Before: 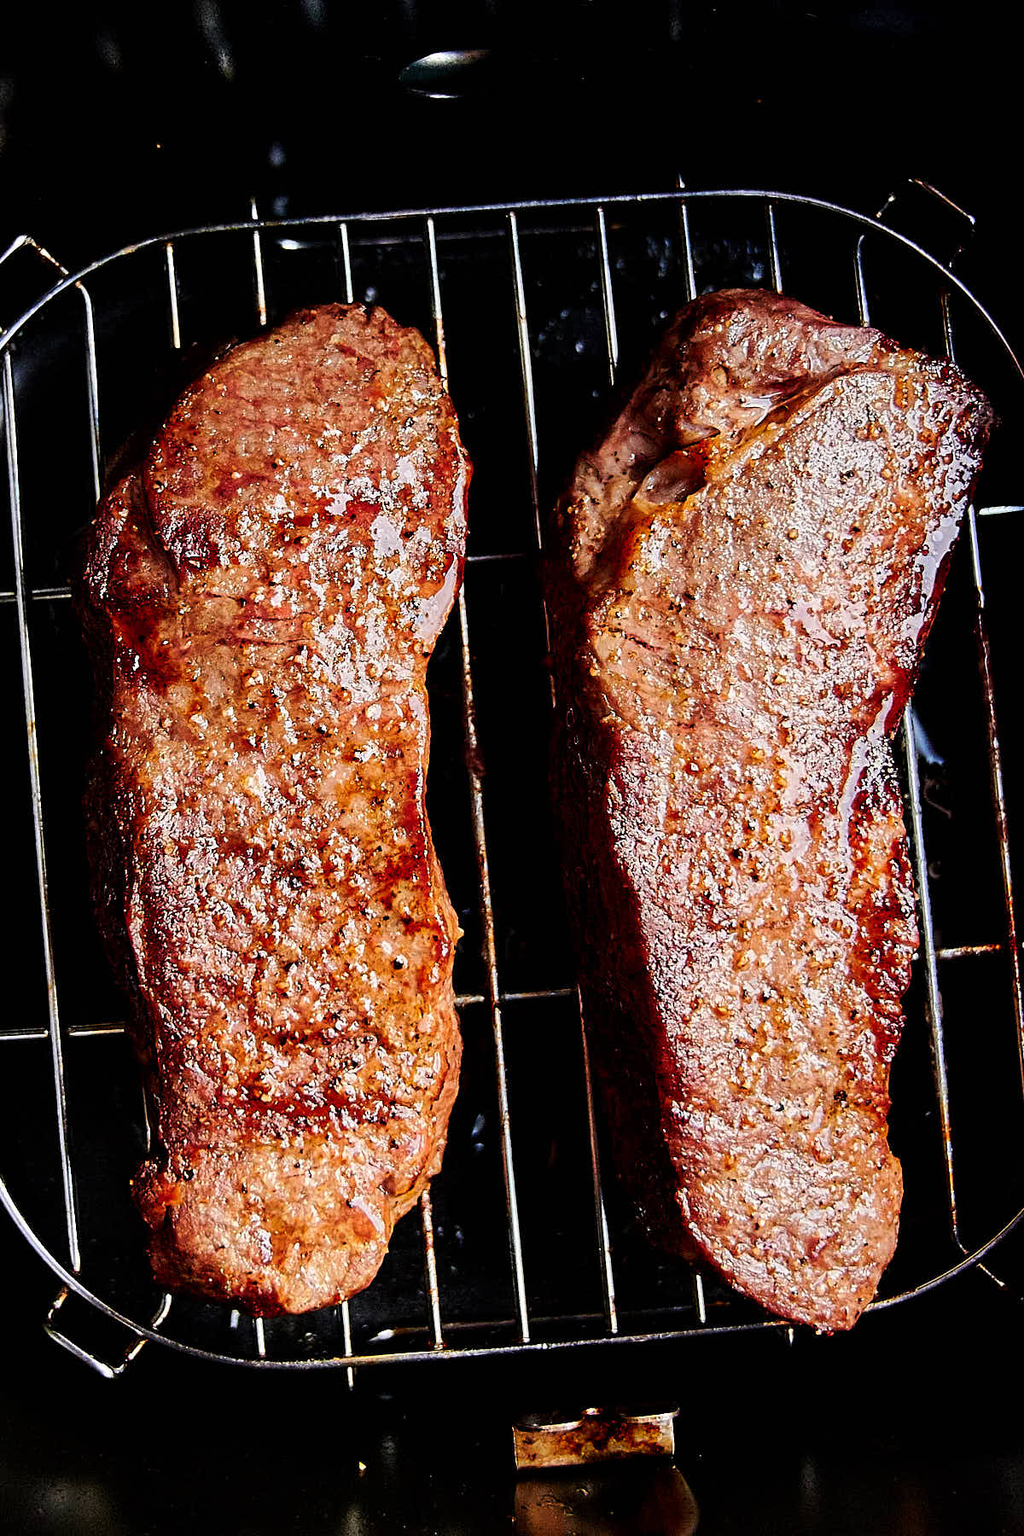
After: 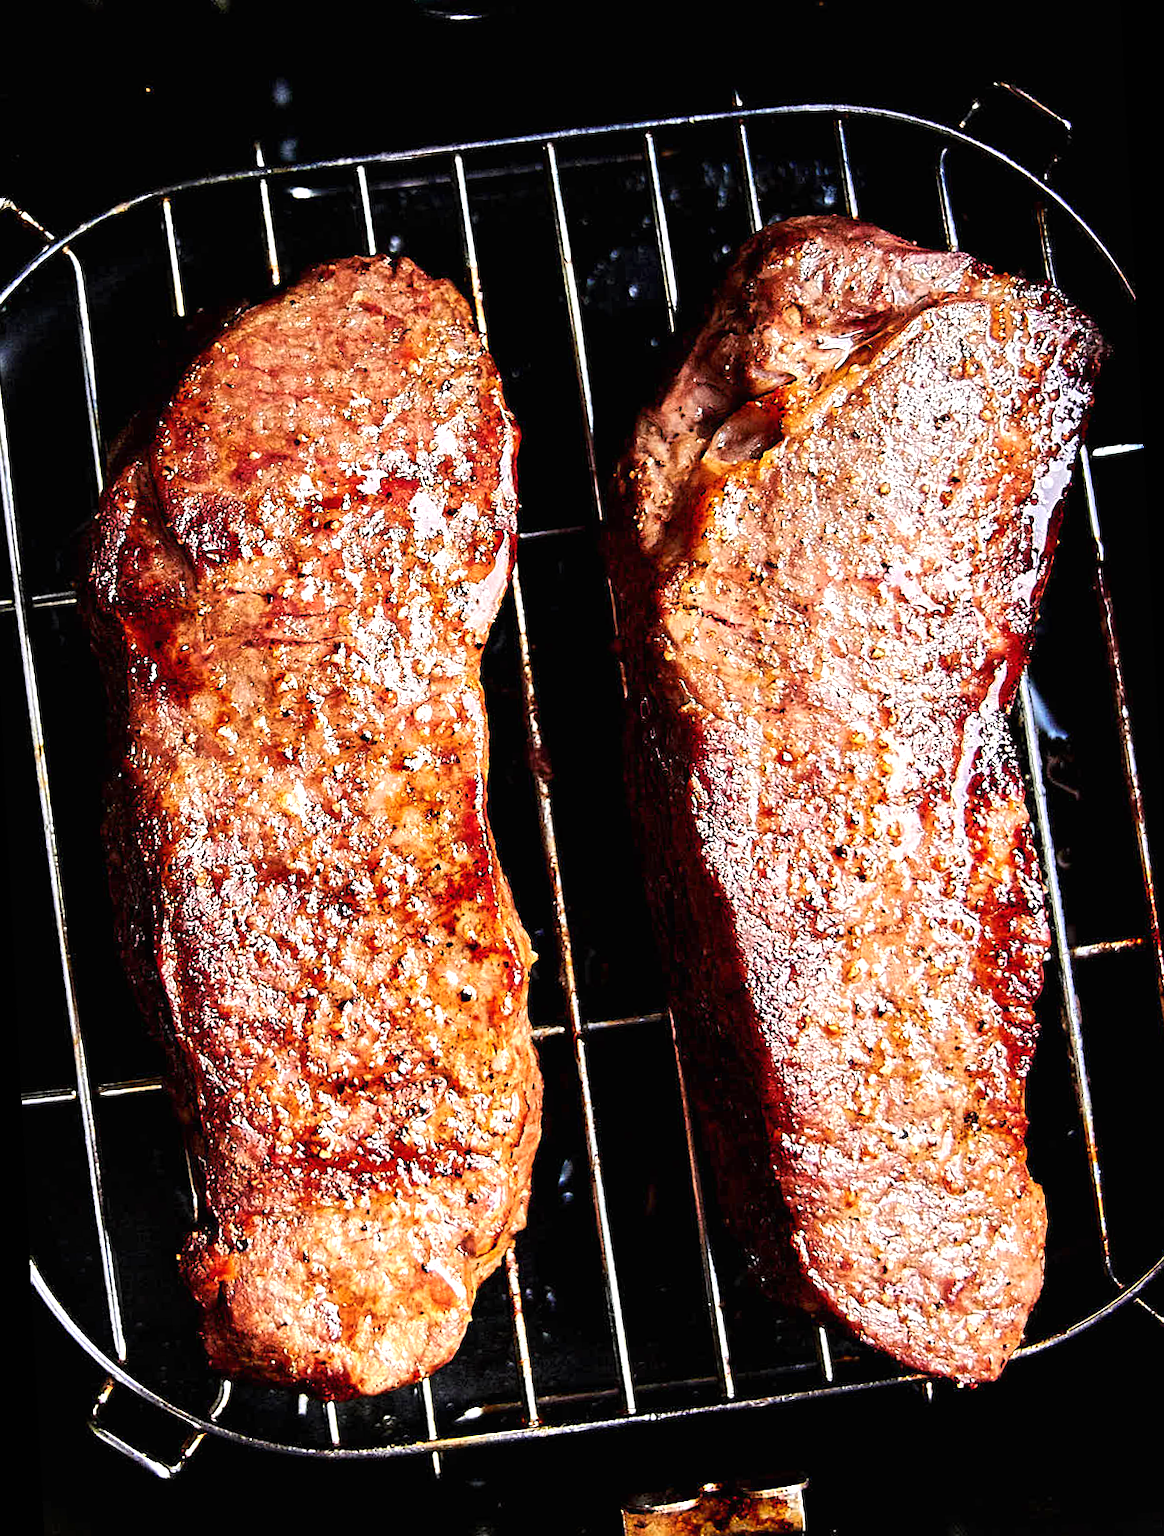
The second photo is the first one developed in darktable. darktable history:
exposure: black level correction 0, exposure 0.7 EV, compensate exposure bias true, compensate highlight preservation false
rotate and perspective: rotation -3°, crop left 0.031, crop right 0.968, crop top 0.07, crop bottom 0.93
